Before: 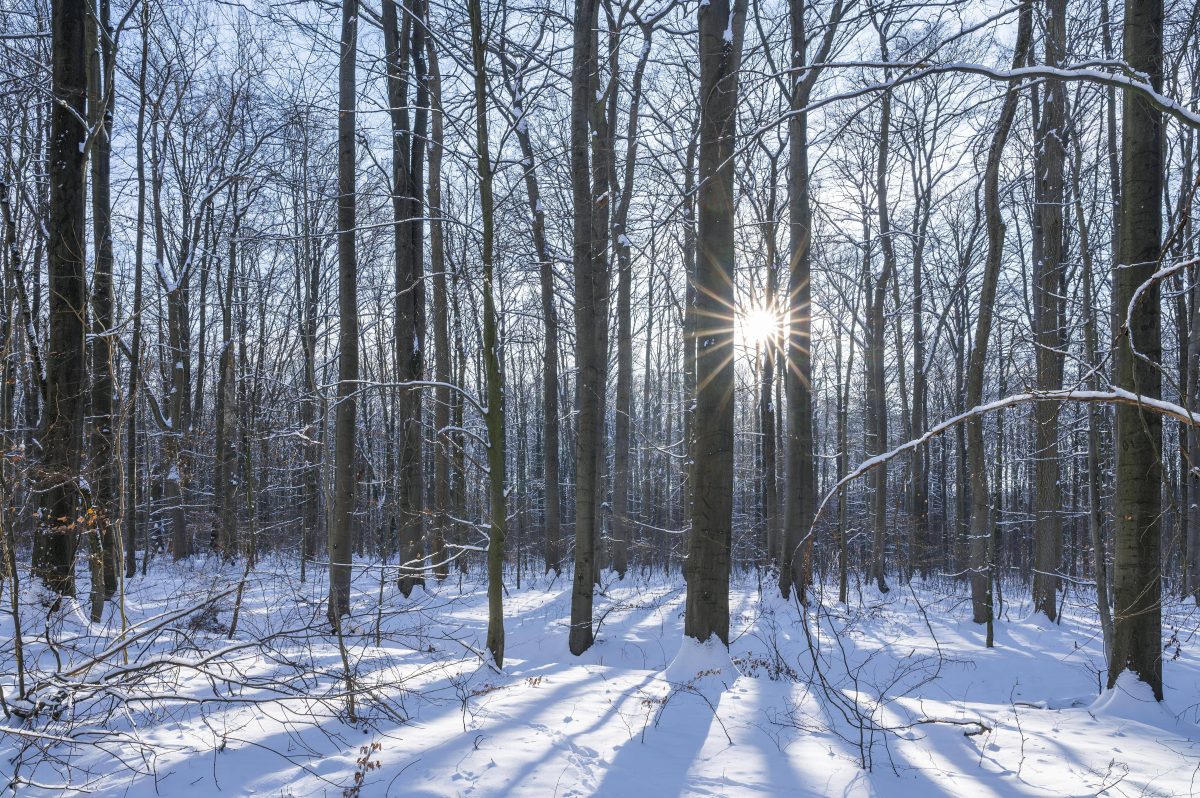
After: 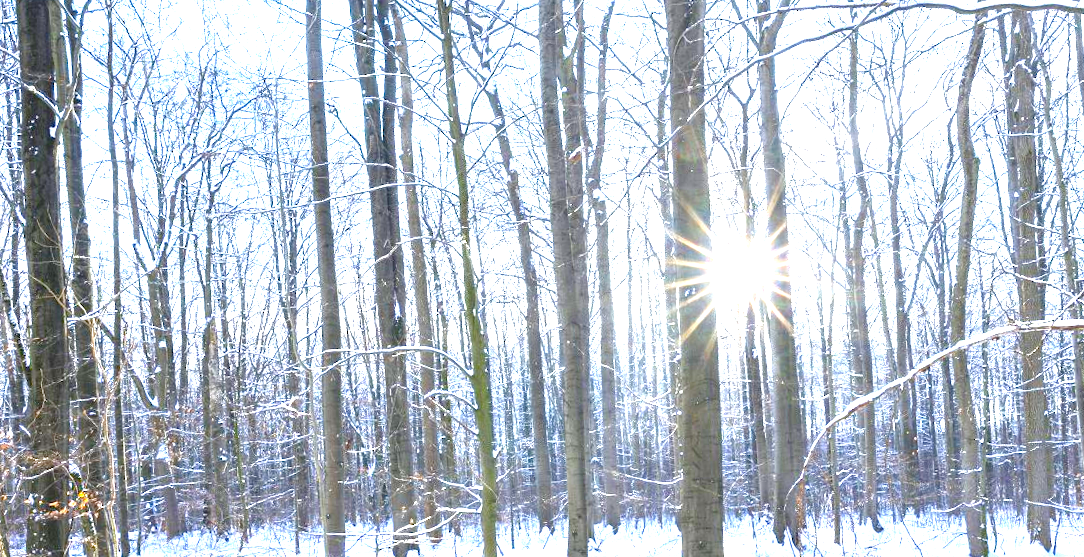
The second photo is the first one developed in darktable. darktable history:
crop: left 3.015%, top 8.969%, right 9.647%, bottom 26.457%
rotate and perspective: rotation -3.18°, automatic cropping off
exposure: black level correction 0, exposure 2.138 EV, compensate exposure bias true, compensate highlight preservation false
color balance rgb: perceptual saturation grading › global saturation 45%, perceptual saturation grading › highlights -25%, perceptual saturation grading › shadows 50%, perceptual brilliance grading › global brilliance 3%, global vibrance 3%
